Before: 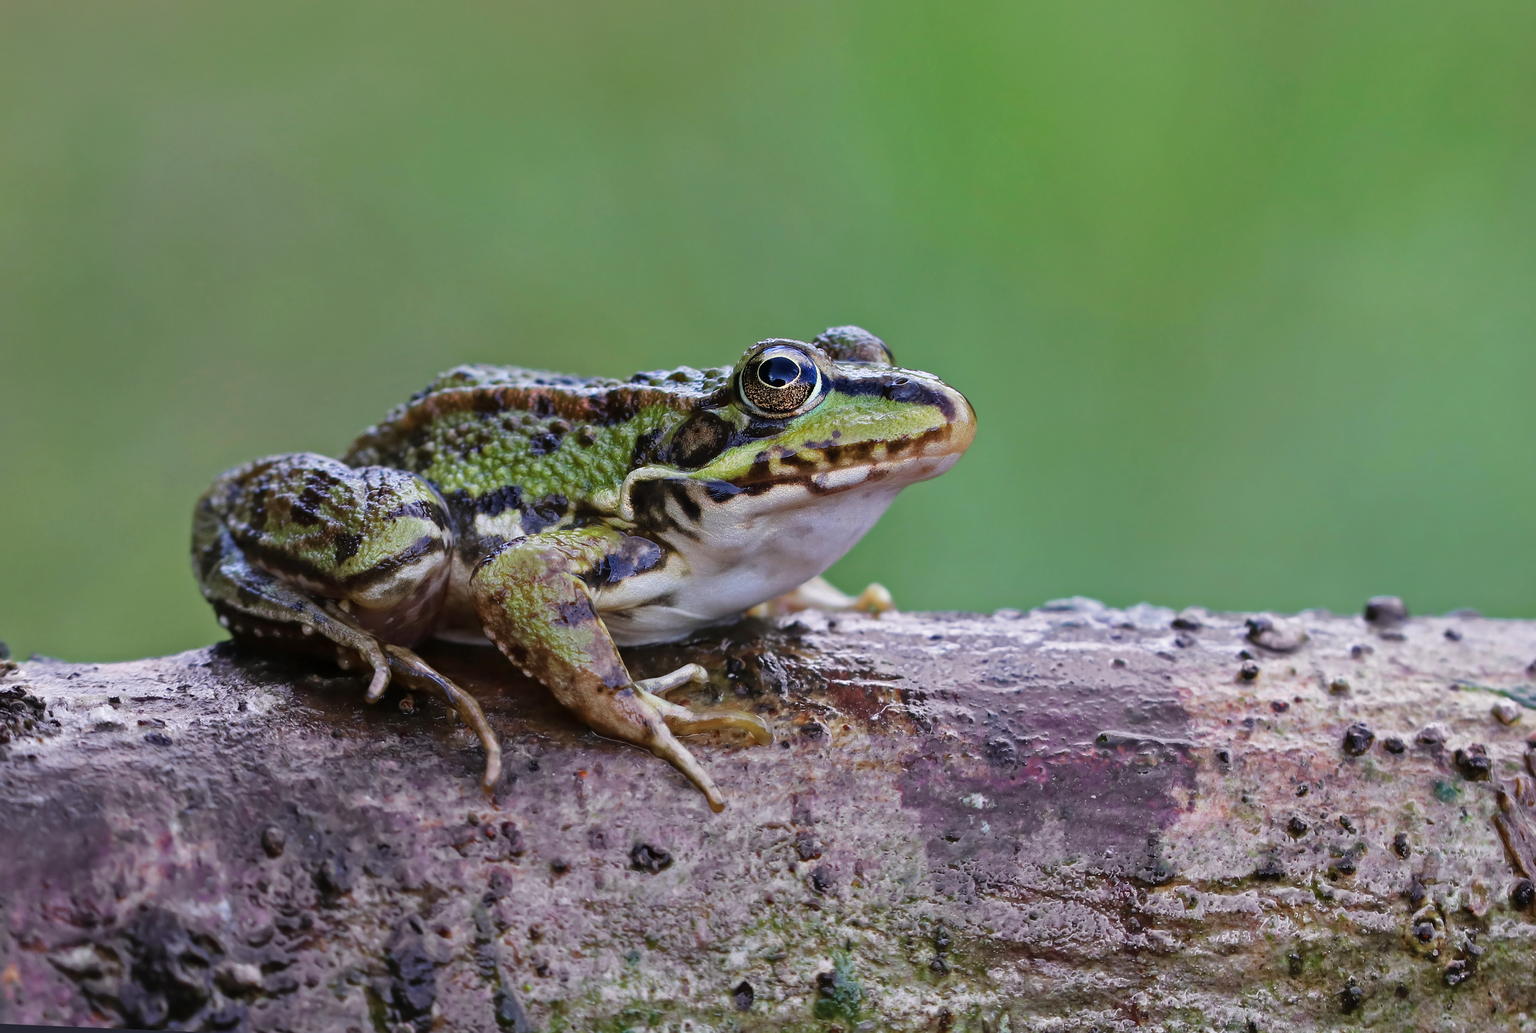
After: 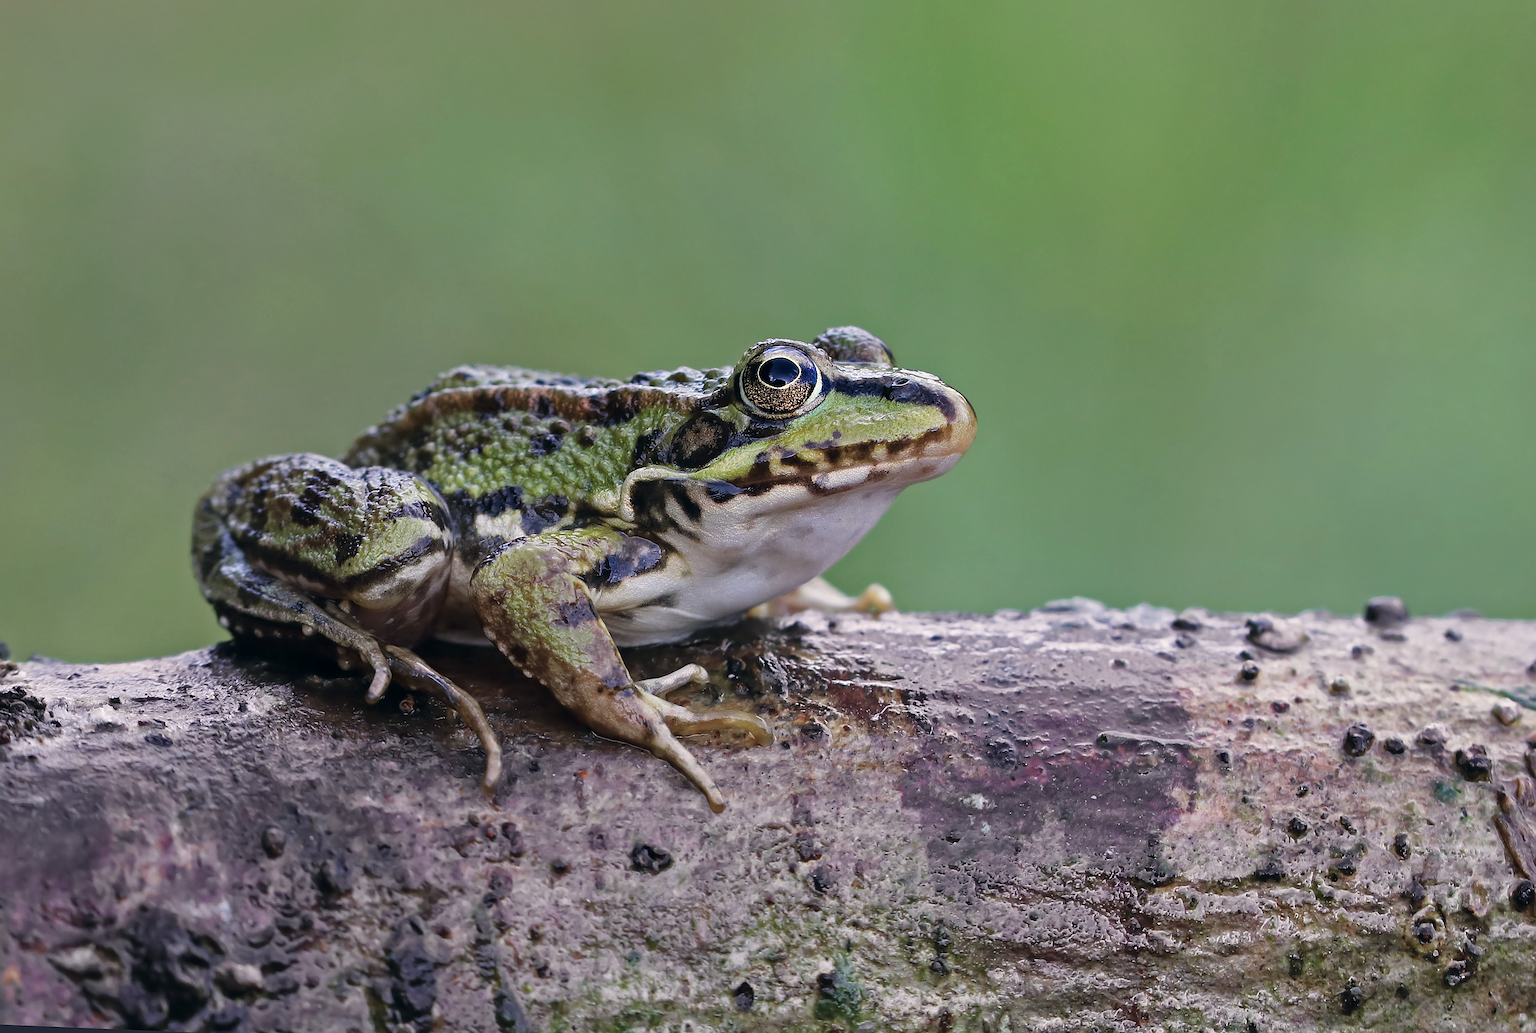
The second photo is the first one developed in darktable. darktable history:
color correction: highlights a* 2.75, highlights b* 5, shadows a* -2.04, shadows b* -4.84, saturation 0.8
sharpen: on, module defaults
